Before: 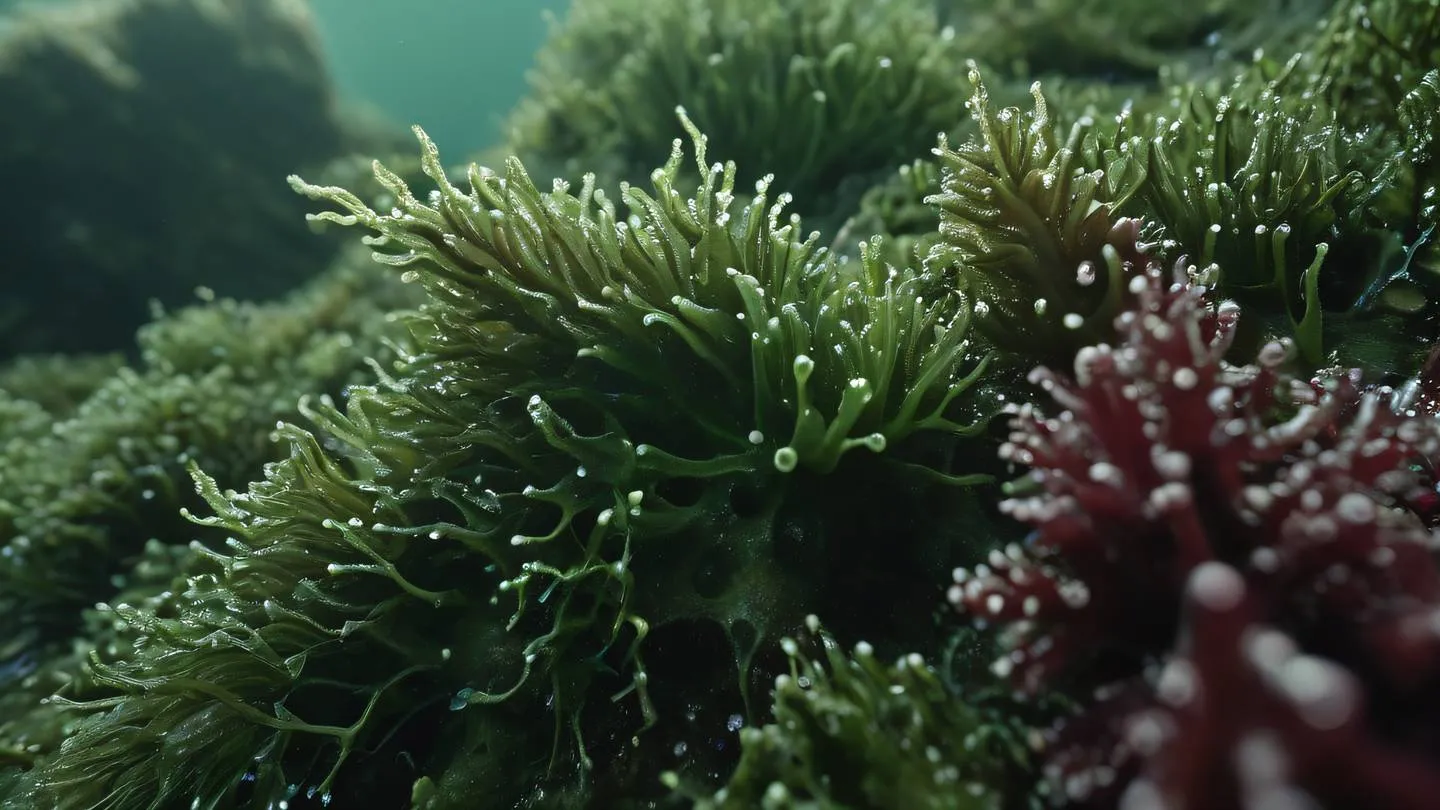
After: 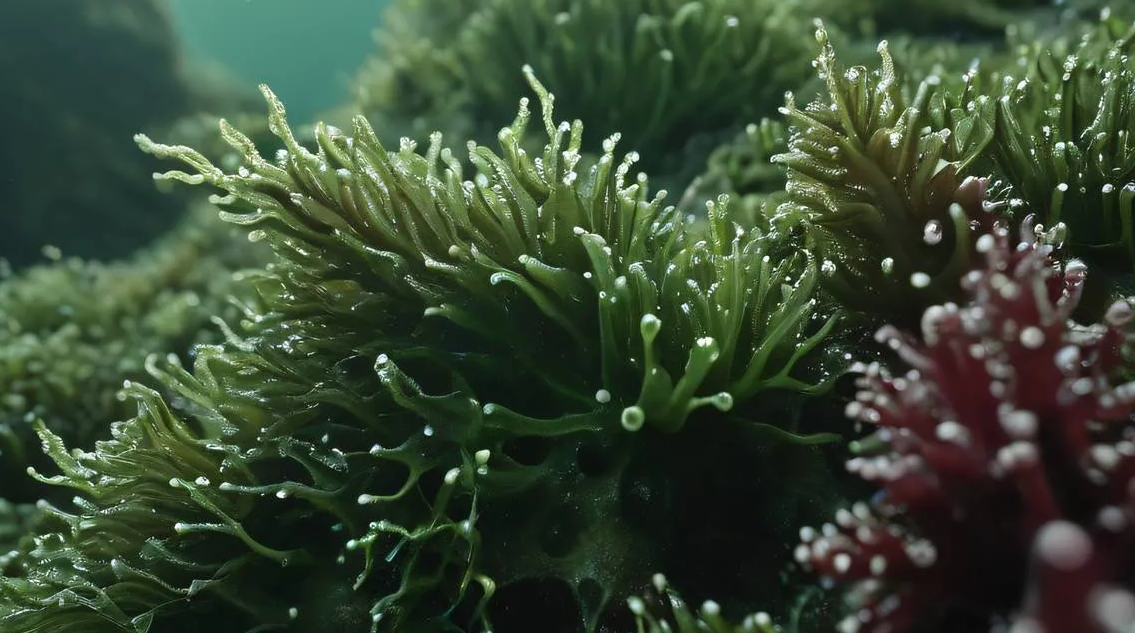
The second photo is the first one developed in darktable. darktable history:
crop and rotate: left 10.689%, top 5.085%, right 10.441%, bottom 16.714%
